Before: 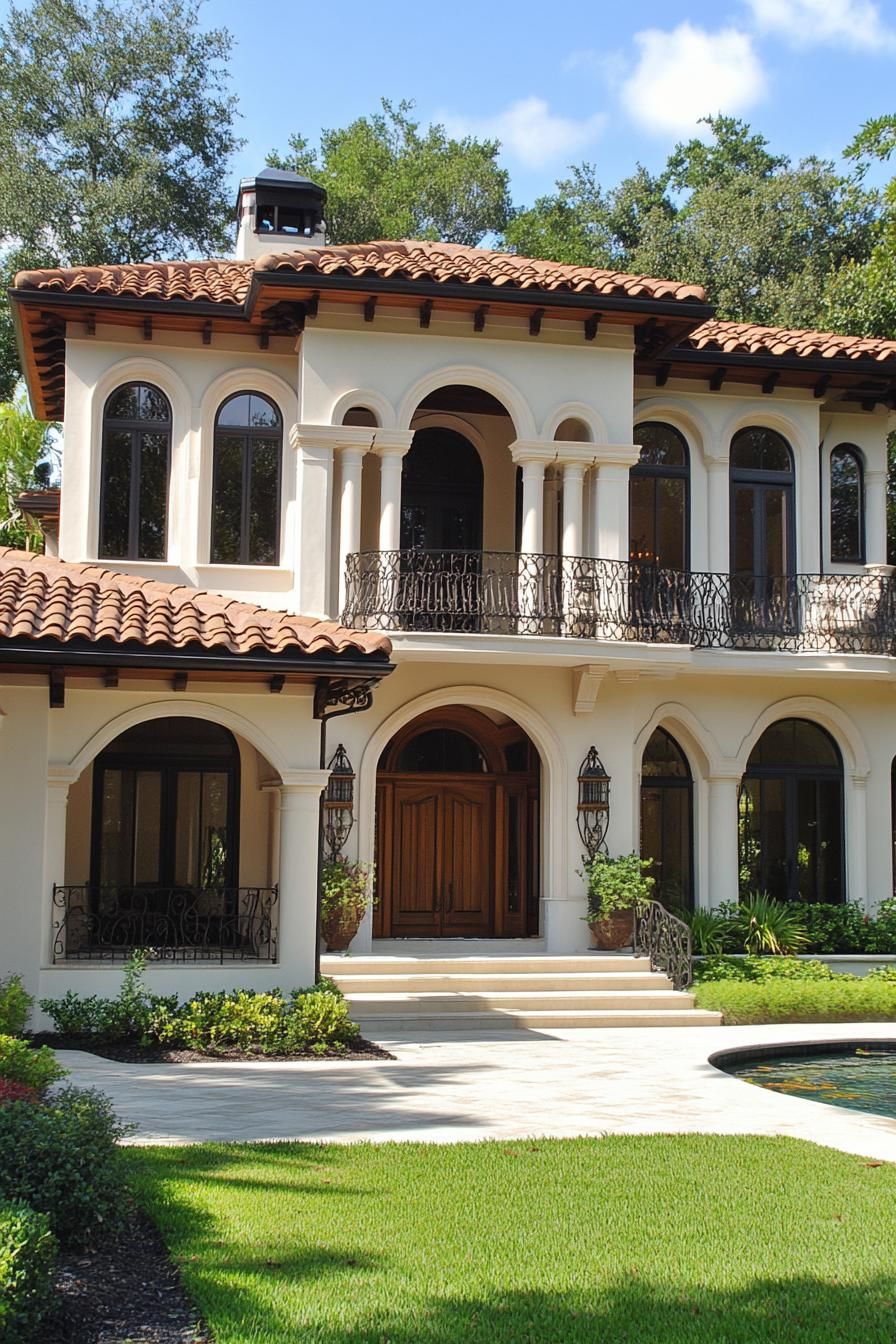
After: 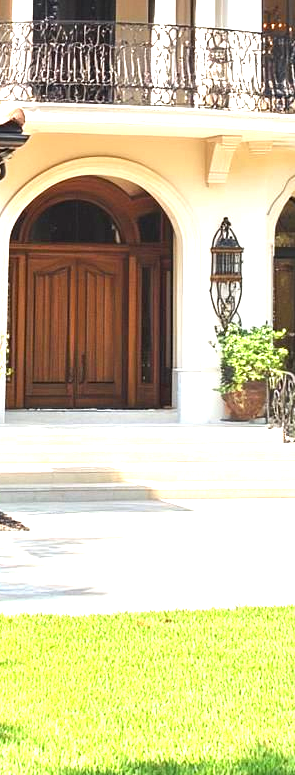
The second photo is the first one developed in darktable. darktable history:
crop: left 41.065%, top 39.408%, right 25.94%, bottom 2.887%
exposure: black level correction 0, exposure 1.743 EV, compensate exposure bias true, compensate highlight preservation false
tone equalizer: edges refinement/feathering 500, mask exposure compensation -1.57 EV, preserve details no
